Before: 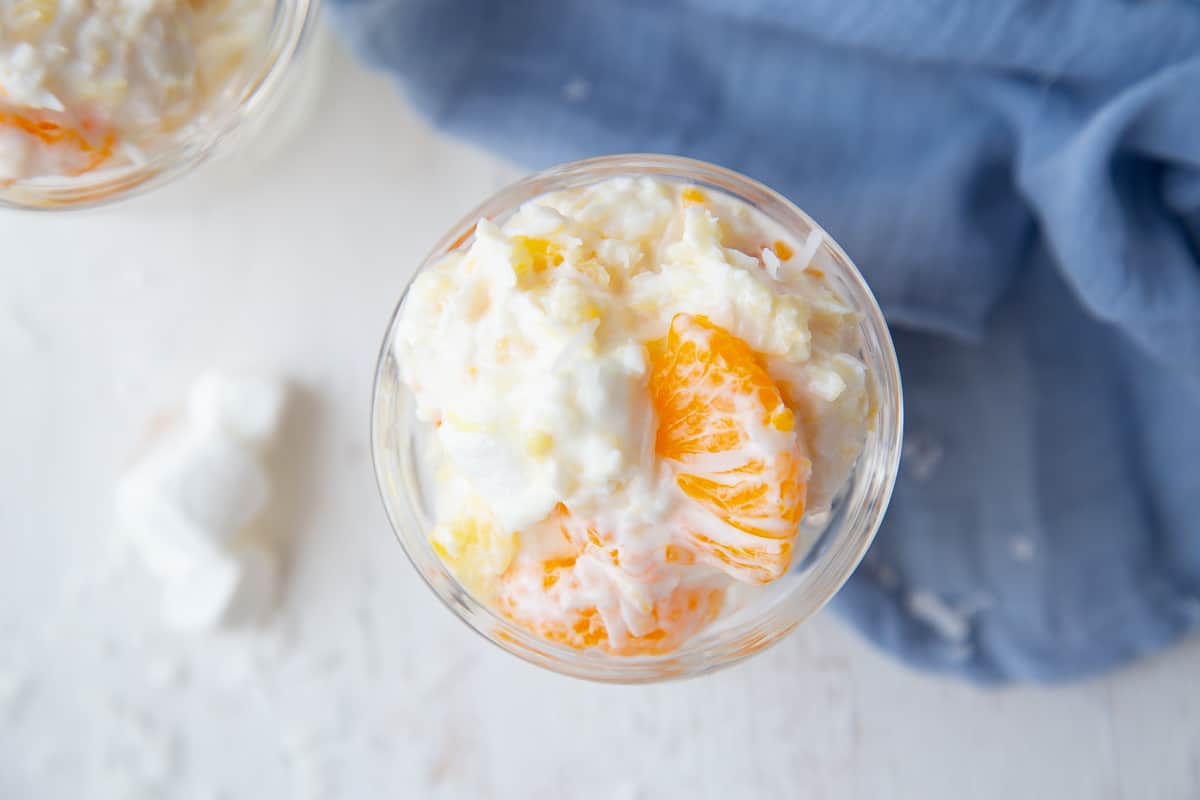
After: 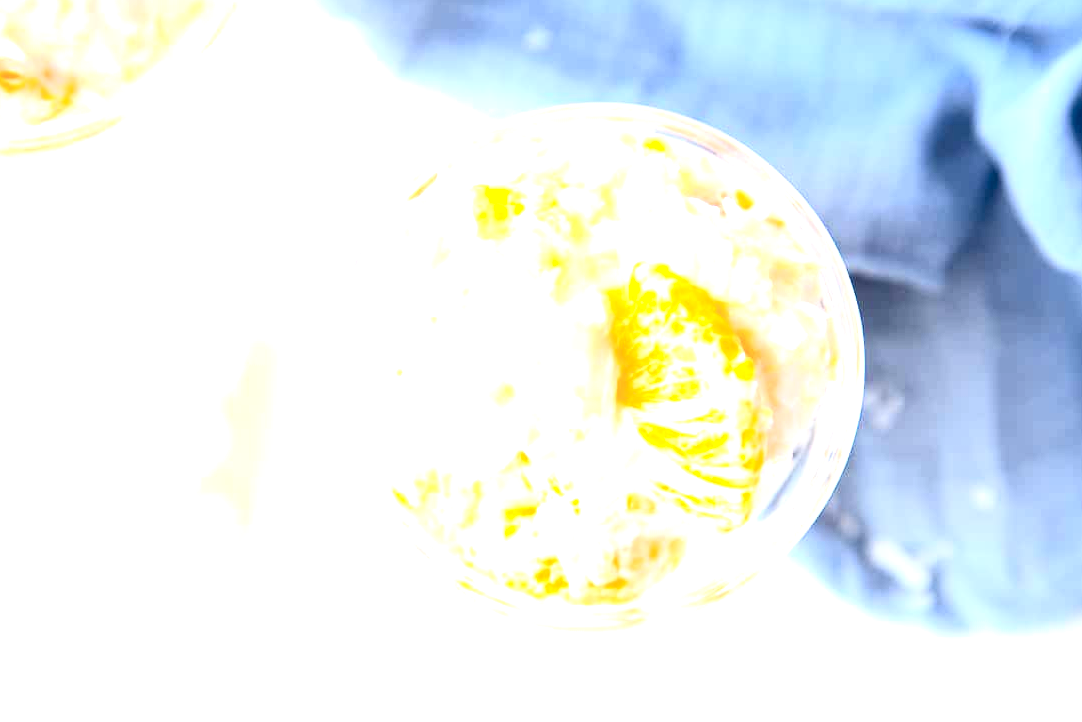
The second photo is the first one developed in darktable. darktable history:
crop: left 3.274%, top 6.426%, right 6.544%, bottom 3.258%
exposure: black level correction 0, exposure 1.738 EV, compensate highlight preservation false
contrast brightness saturation: contrast 0.287
